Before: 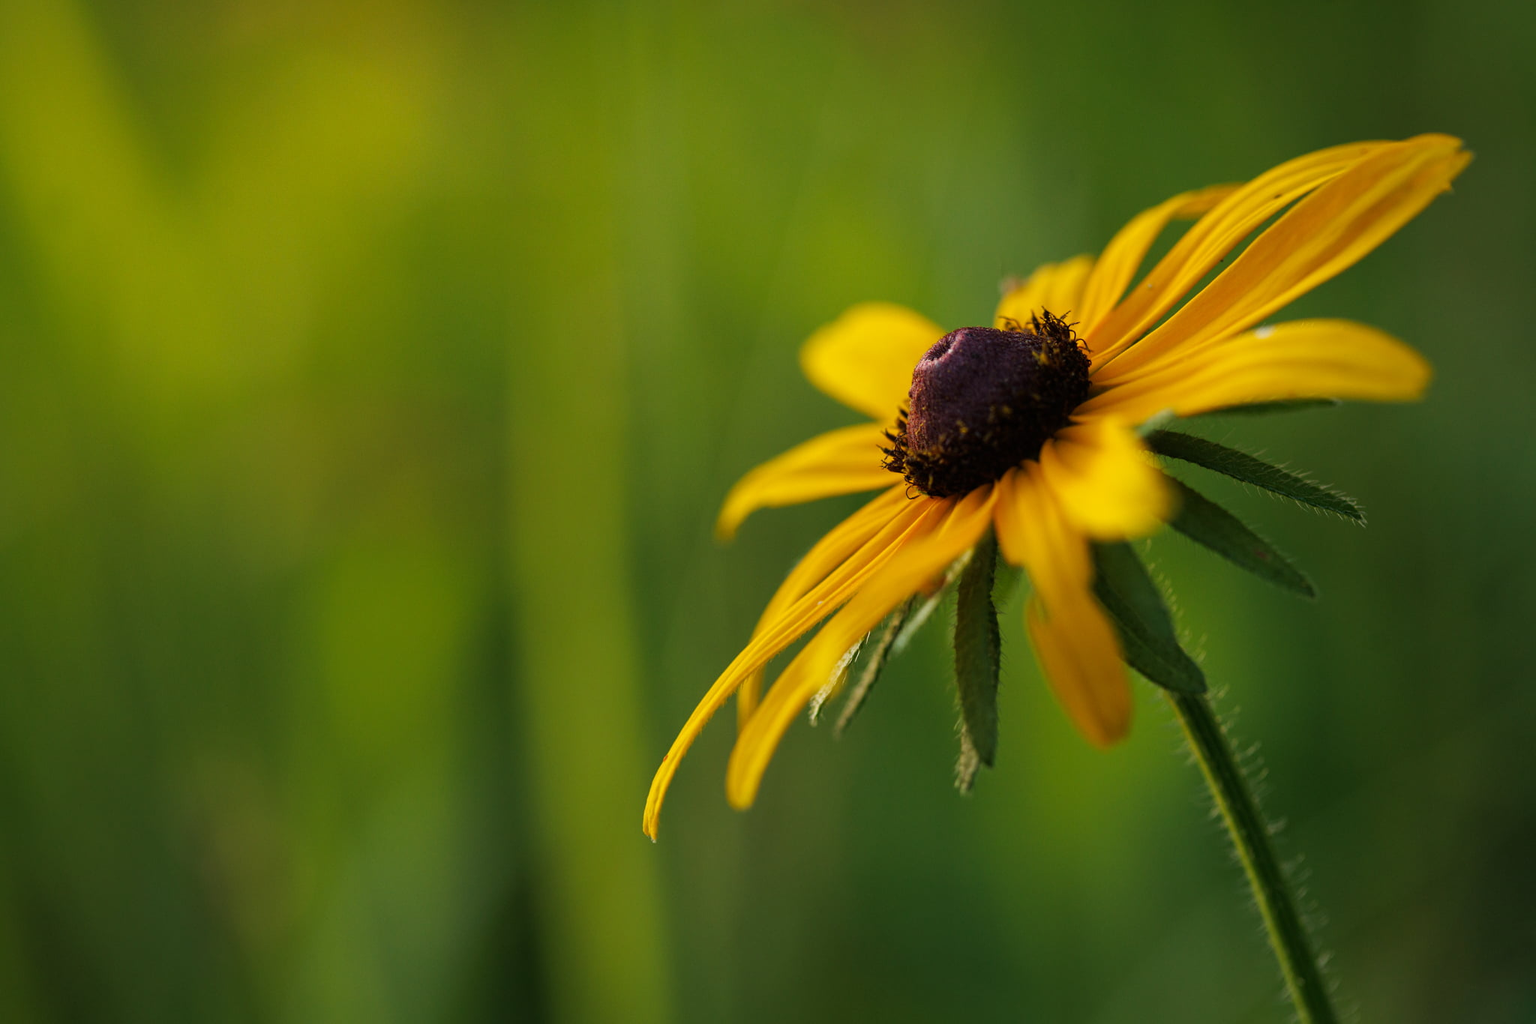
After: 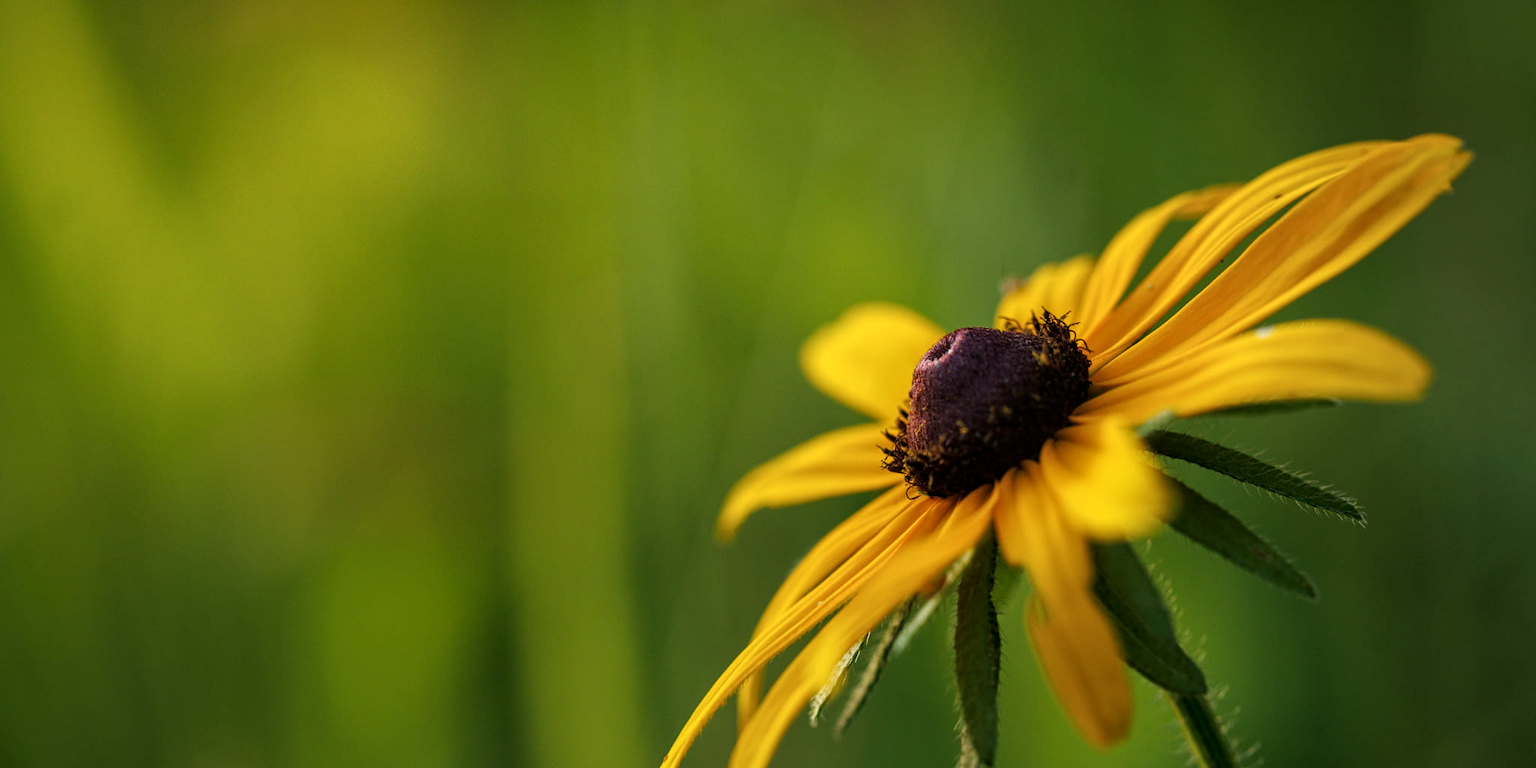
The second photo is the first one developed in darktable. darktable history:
crop: bottom 24.988%
local contrast: detail 130%
